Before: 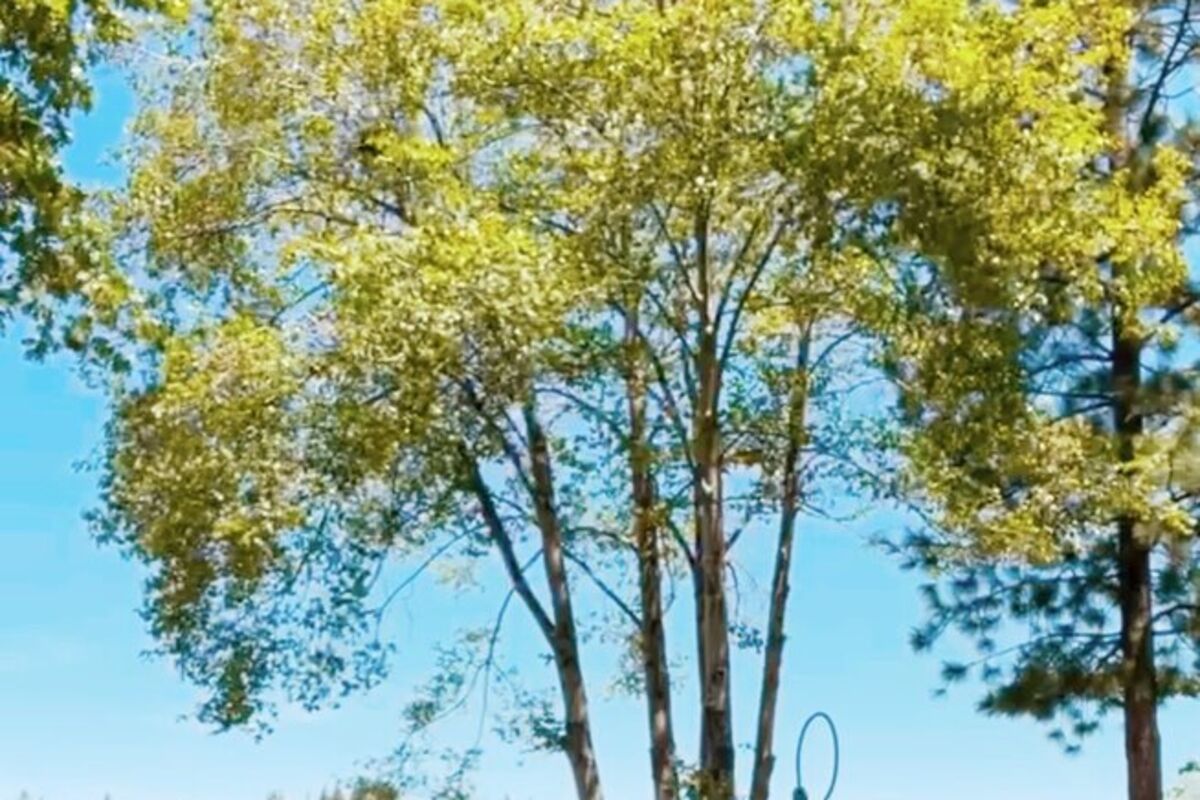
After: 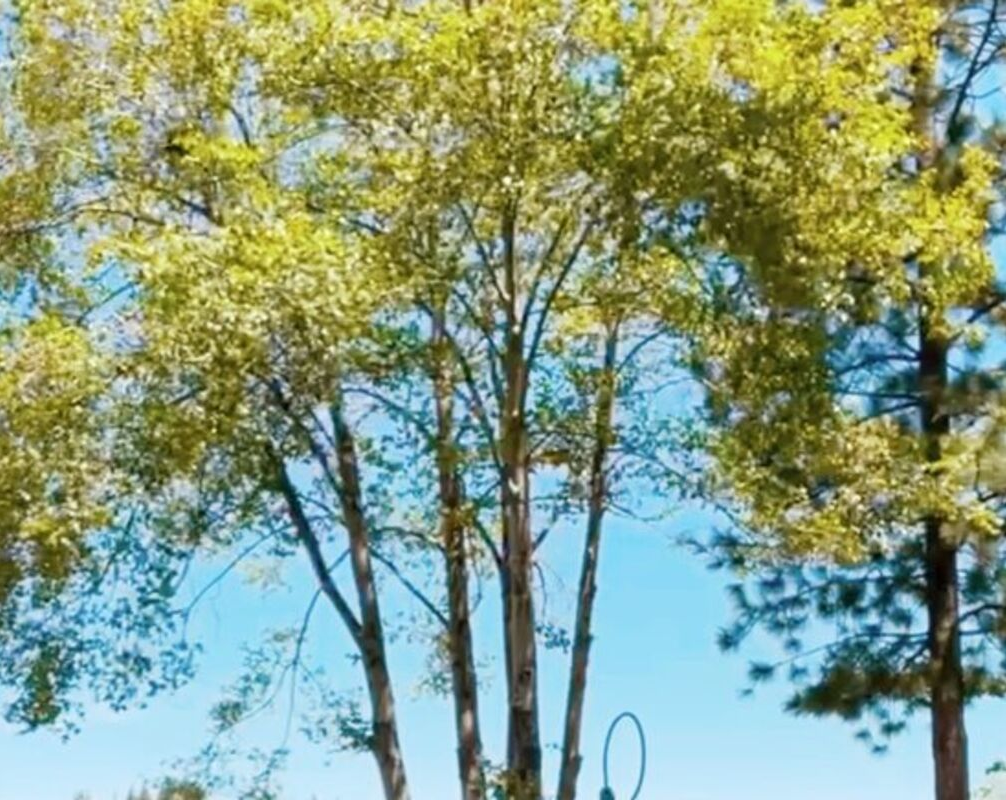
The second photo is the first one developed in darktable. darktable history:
crop: left 16.124%
